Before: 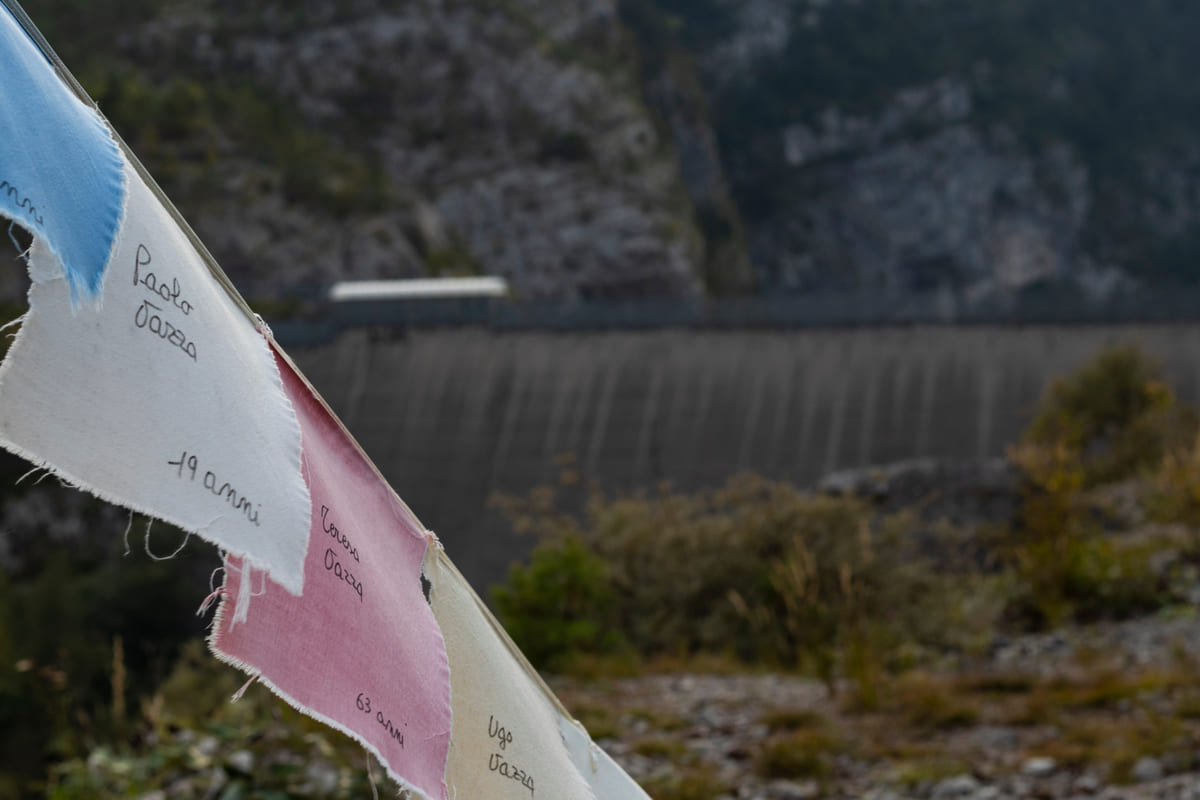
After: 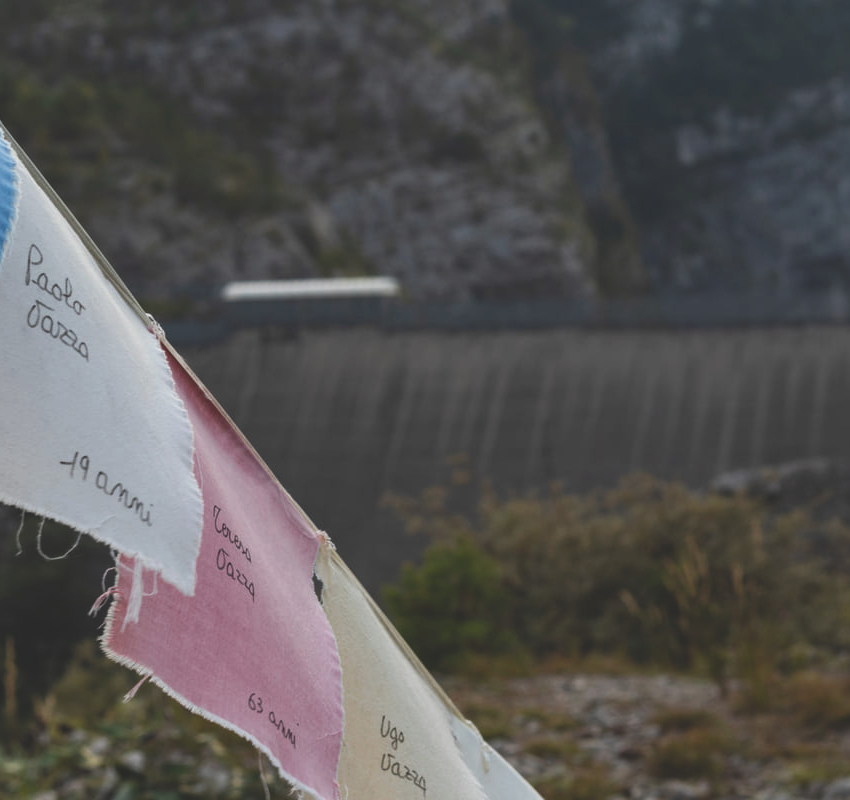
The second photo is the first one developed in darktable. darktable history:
crop and rotate: left 9.078%, right 20.088%
exposure: black level correction -0.021, exposure -0.035 EV, compensate exposure bias true, compensate highlight preservation false
